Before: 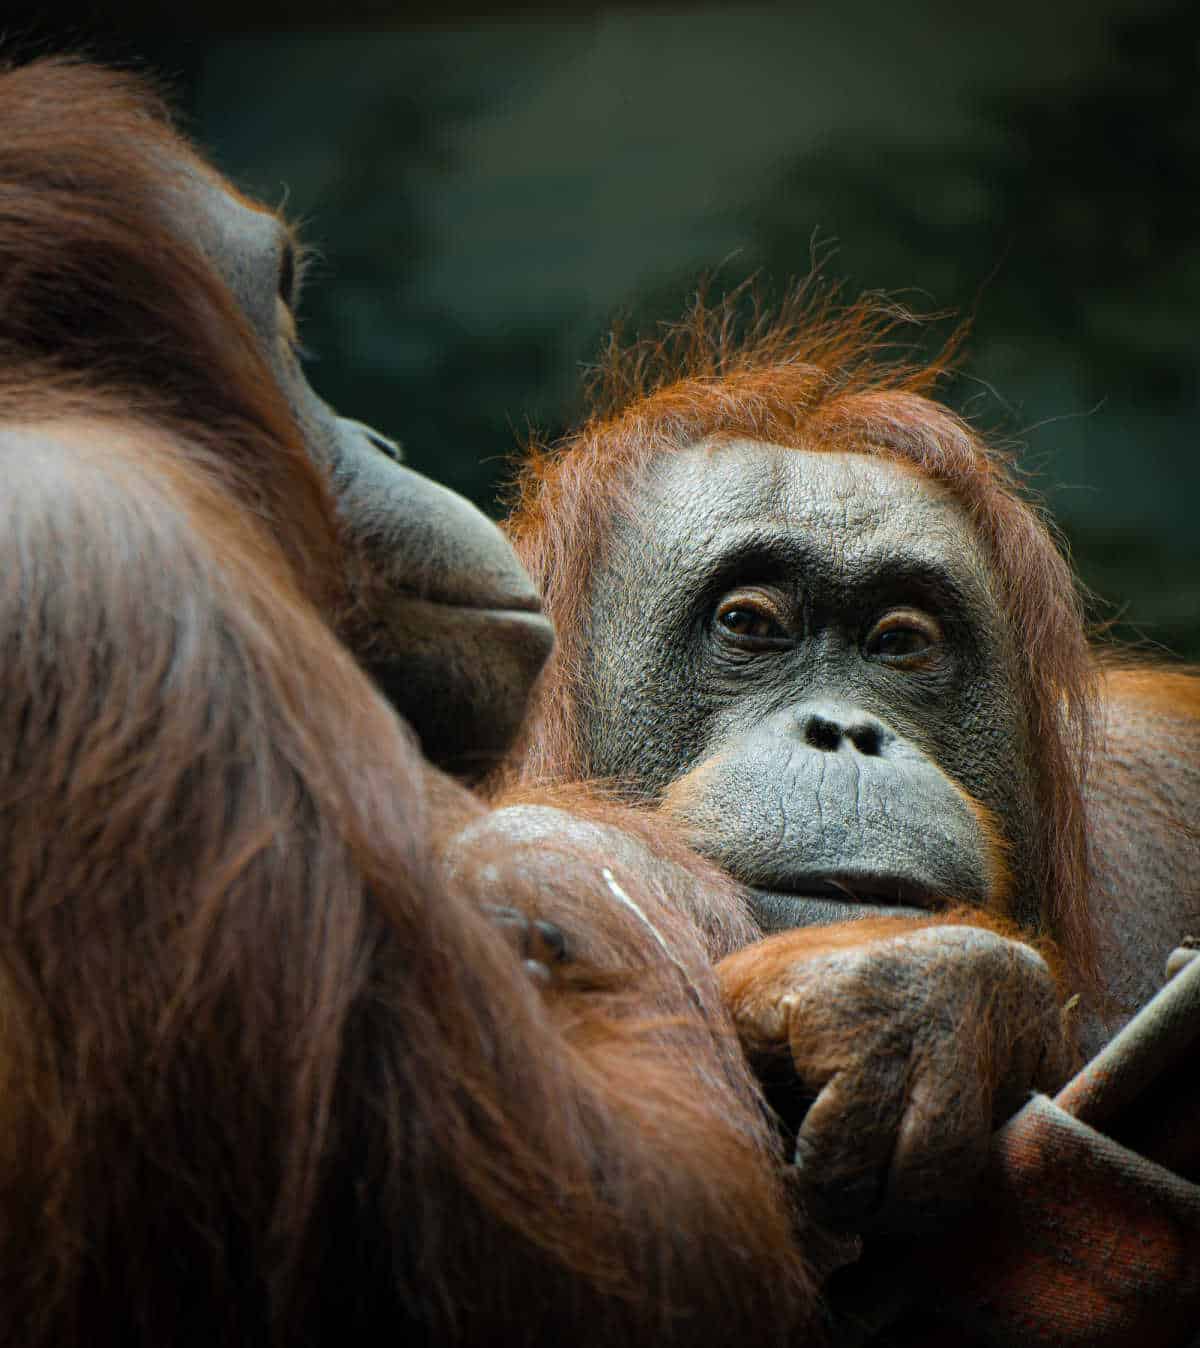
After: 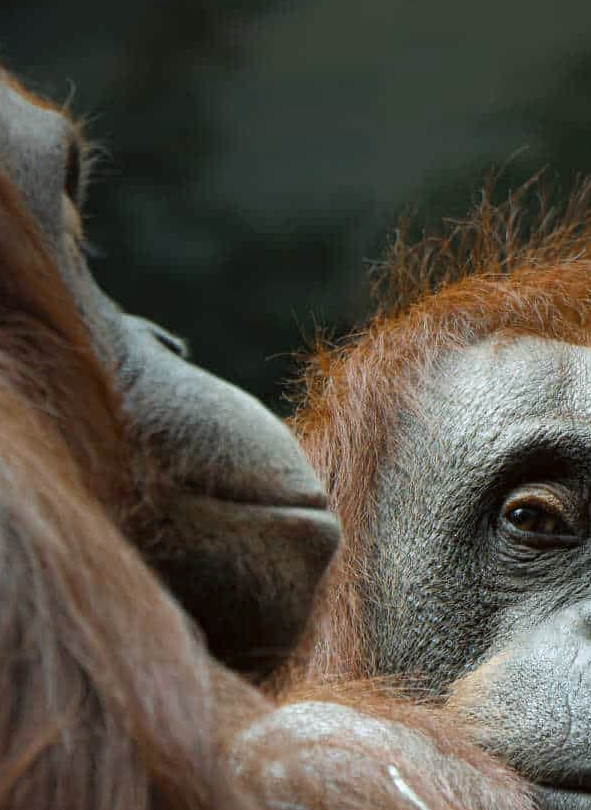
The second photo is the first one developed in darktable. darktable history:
crop: left 17.835%, top 7.675%, right 32.881%, bottom 32.213%
color correction: highlights a* -2.73, highlights b* -2.09, shadows a* 2.41, shadows b* 2.73
color zones: curves: ch0 [(0, 0.5) (0.125, 0.4) (0.25, 0.5) (0.375, 0.4) (0.5, 0.4) (0.625, 0.6) (0.75, 0.6) (0.875, 0.5)]; ch1 [(0, 0.35) (0.125, 0.45) (0.25, 0.35) (0.375, 0.35) (0.5, 0.35) (0.625, 0.35) (0.75, 0.45) (0.875, 0.35)]; ch2 [(0, 0.6) (0.125, 0.5) (0.25, 0.5) (0.375, 0.6) (0.5, 0.6) (0.625, 0.5) (0.75, 0.5) (0.875, 0.5)]
